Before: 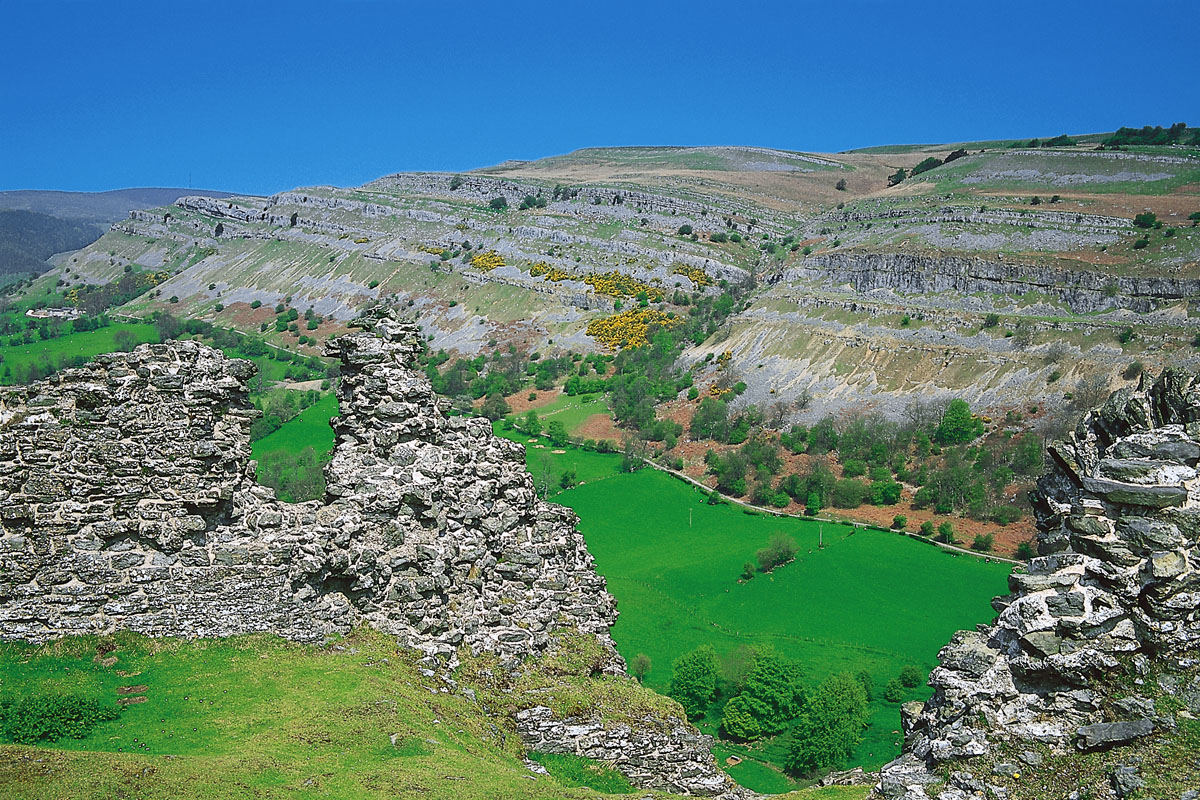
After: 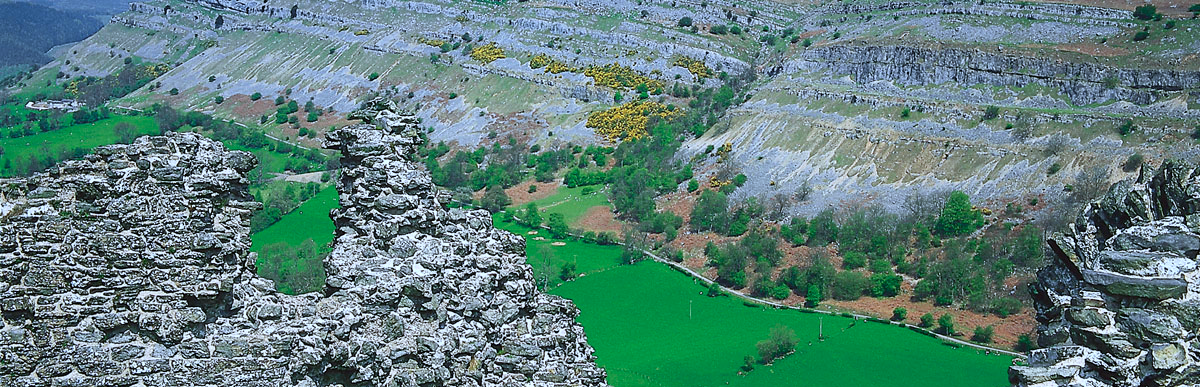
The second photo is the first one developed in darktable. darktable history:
crop and rotate: top 26.056%, bottom 25.543%
color calibration: x 0.38, y 0.391, temperature 4086.74 K
